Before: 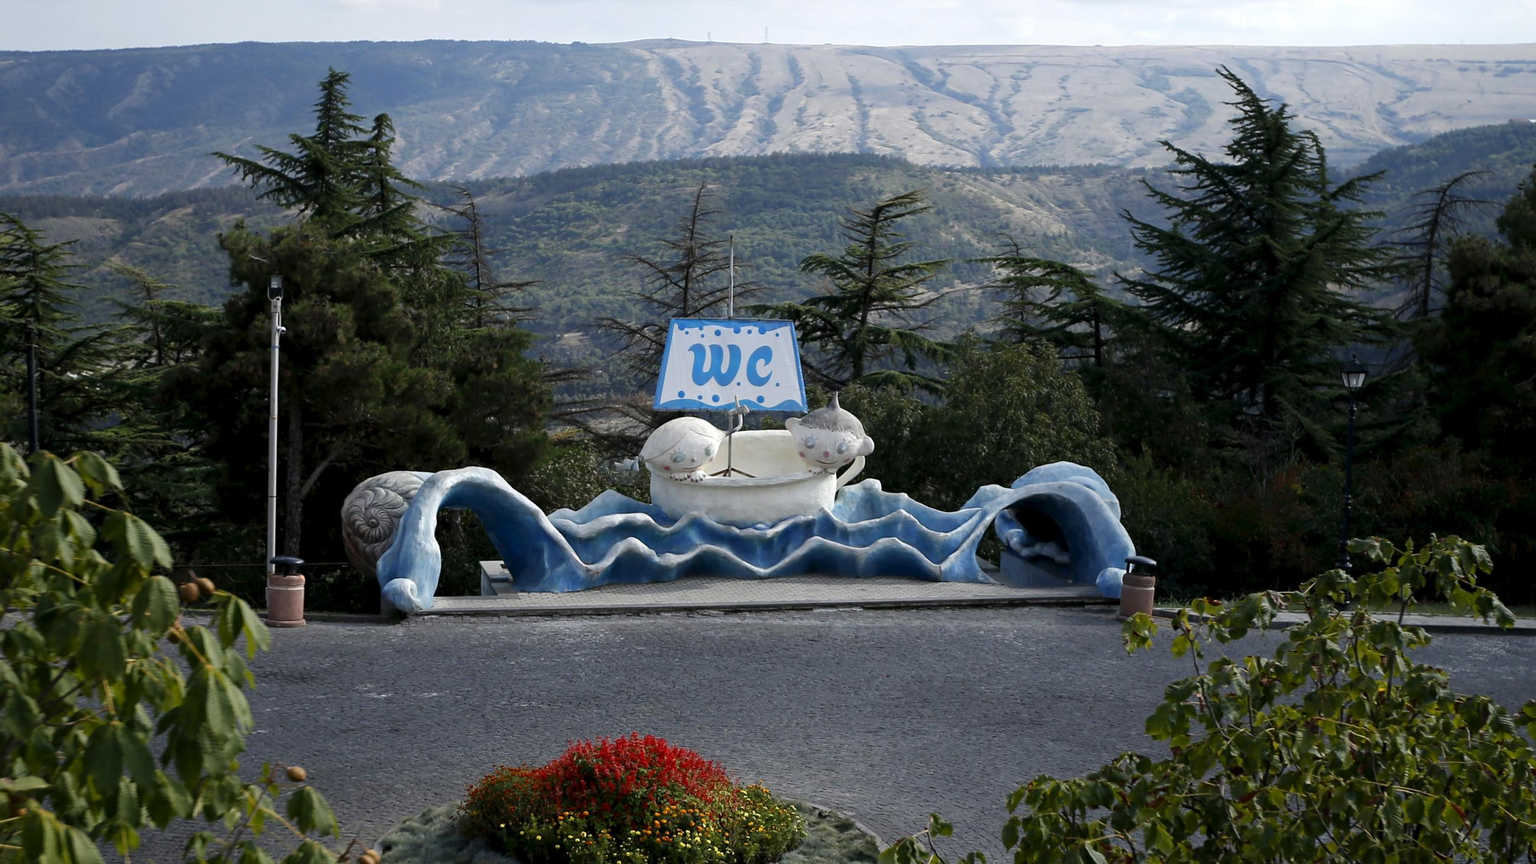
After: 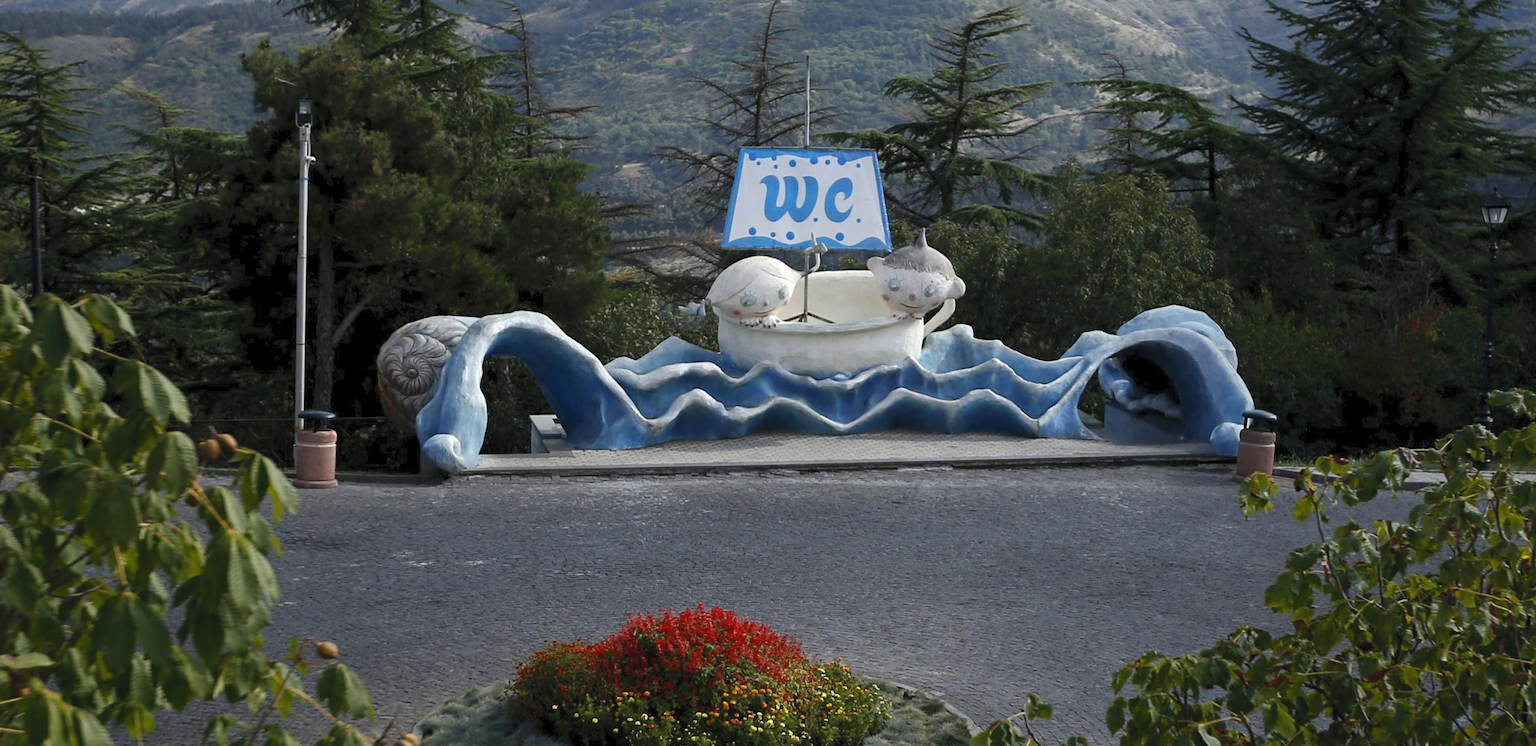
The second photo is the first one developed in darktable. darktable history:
shadows and highlights: radius 334.85, shadows 64.27, highlights 4.06, compress 88.03%, highlights color adjustment 89.07%, soften with gaussian
crop: top 21.412%, right 9.408%, bottom 0.335%
tone curve: curves: ch0 [(0, 0) (0.003, 0.04) (0.011, 0.053) (0.025, 0.077) (0.044, 0.104) (0.069, 0.127) (0.1, 0.15) (0.136, 0.177) (0.177, 0.215) (0.224, 0.254) (0.277, 0.3) (0.335, 0.355) (0.399, 0.41) (0.468, 0.477) (0.543, 0.554) (0.623, 0.636) (0.709, 0.72) (0.801, 0.804) (0.898, 0.892) (1, 1)], color space Lab, independent channels, preserve colors none
